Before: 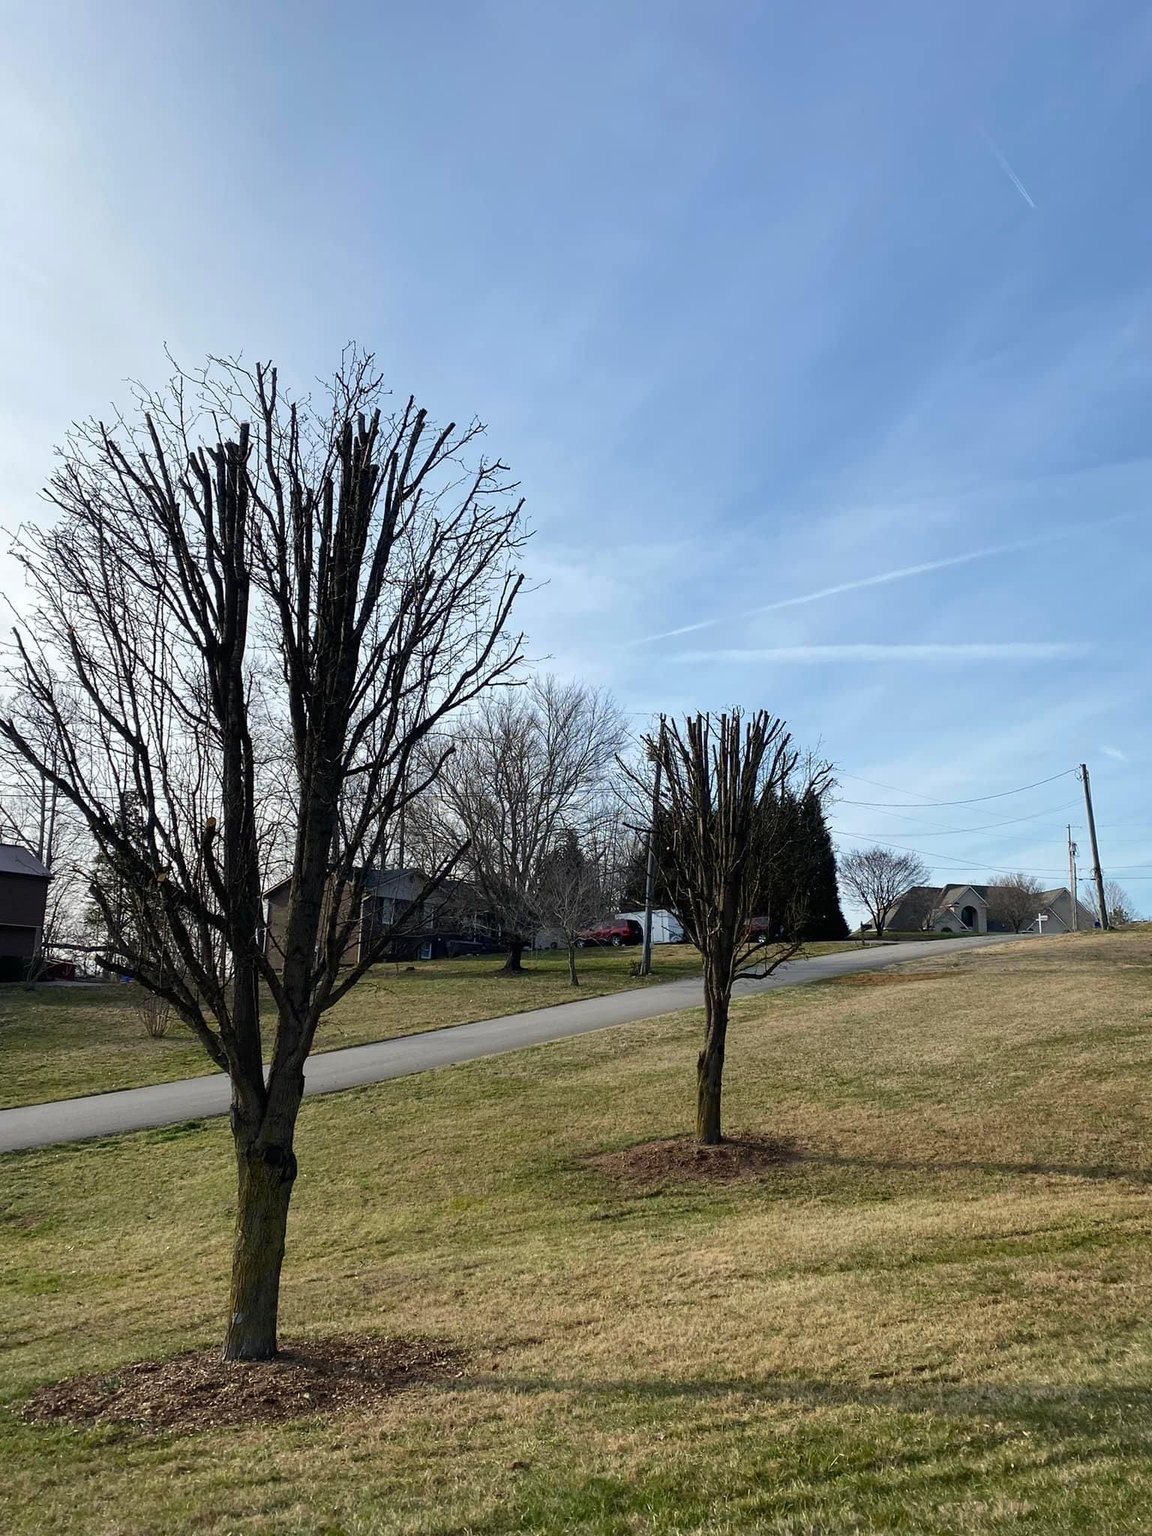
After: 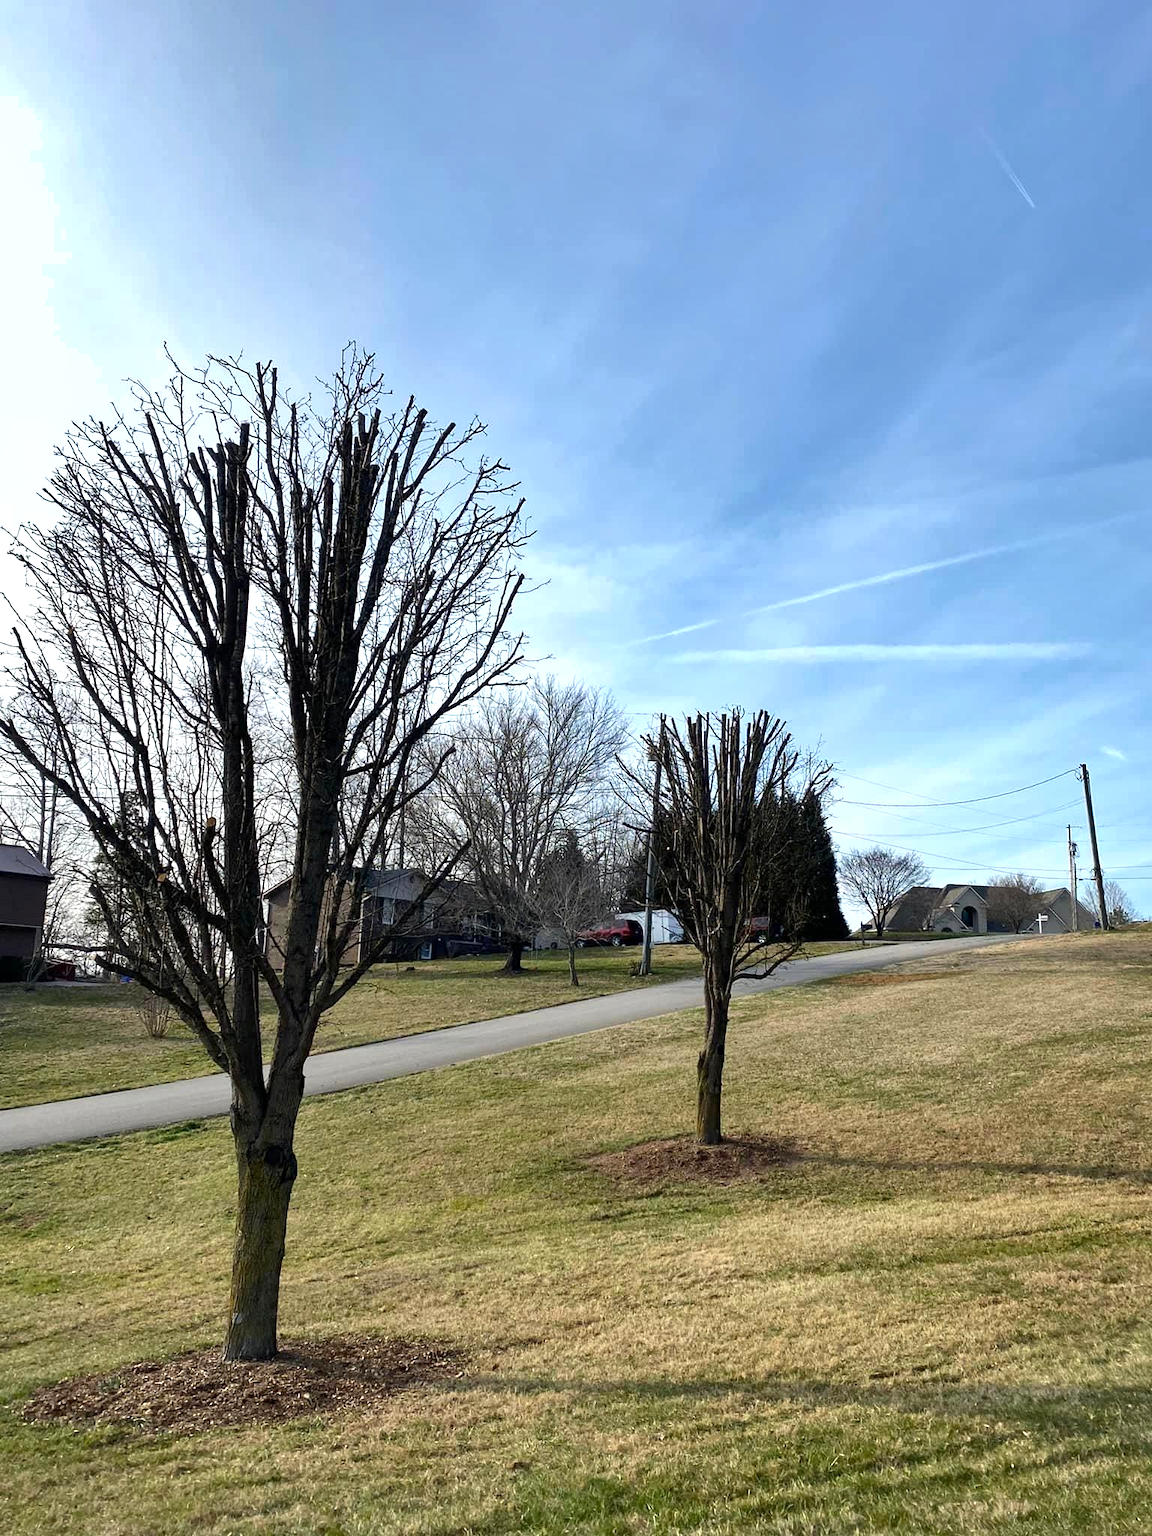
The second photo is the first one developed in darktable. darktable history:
exposure: black level correction 0.001, exposure 0.499 EV, compensate exposure bias true, compensate highlight preservation false
shadows and highlights: soften with gaussian
